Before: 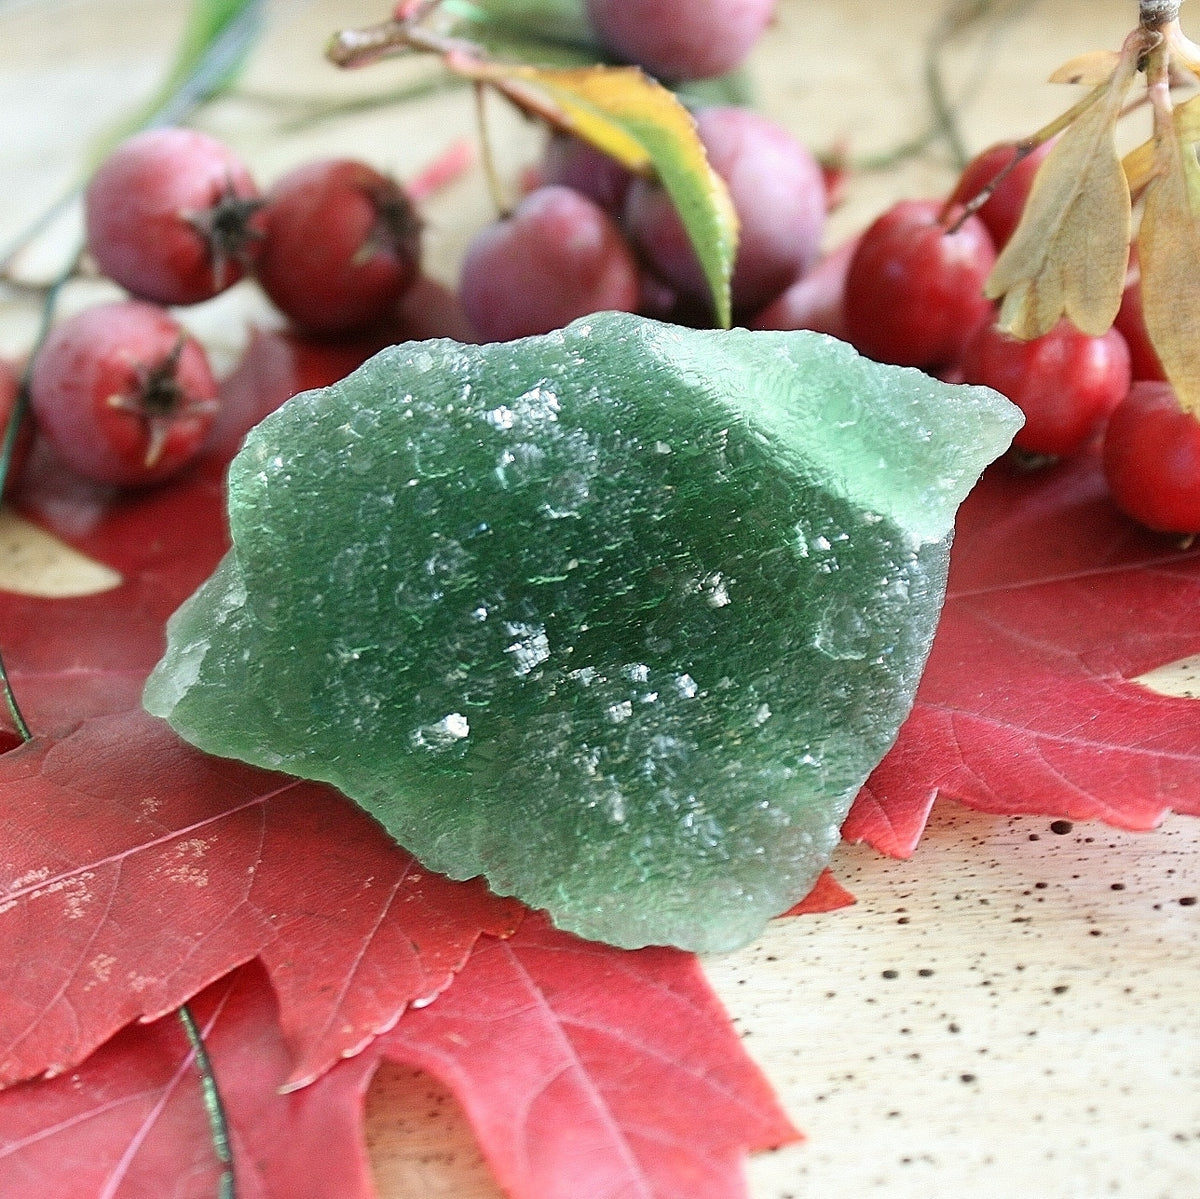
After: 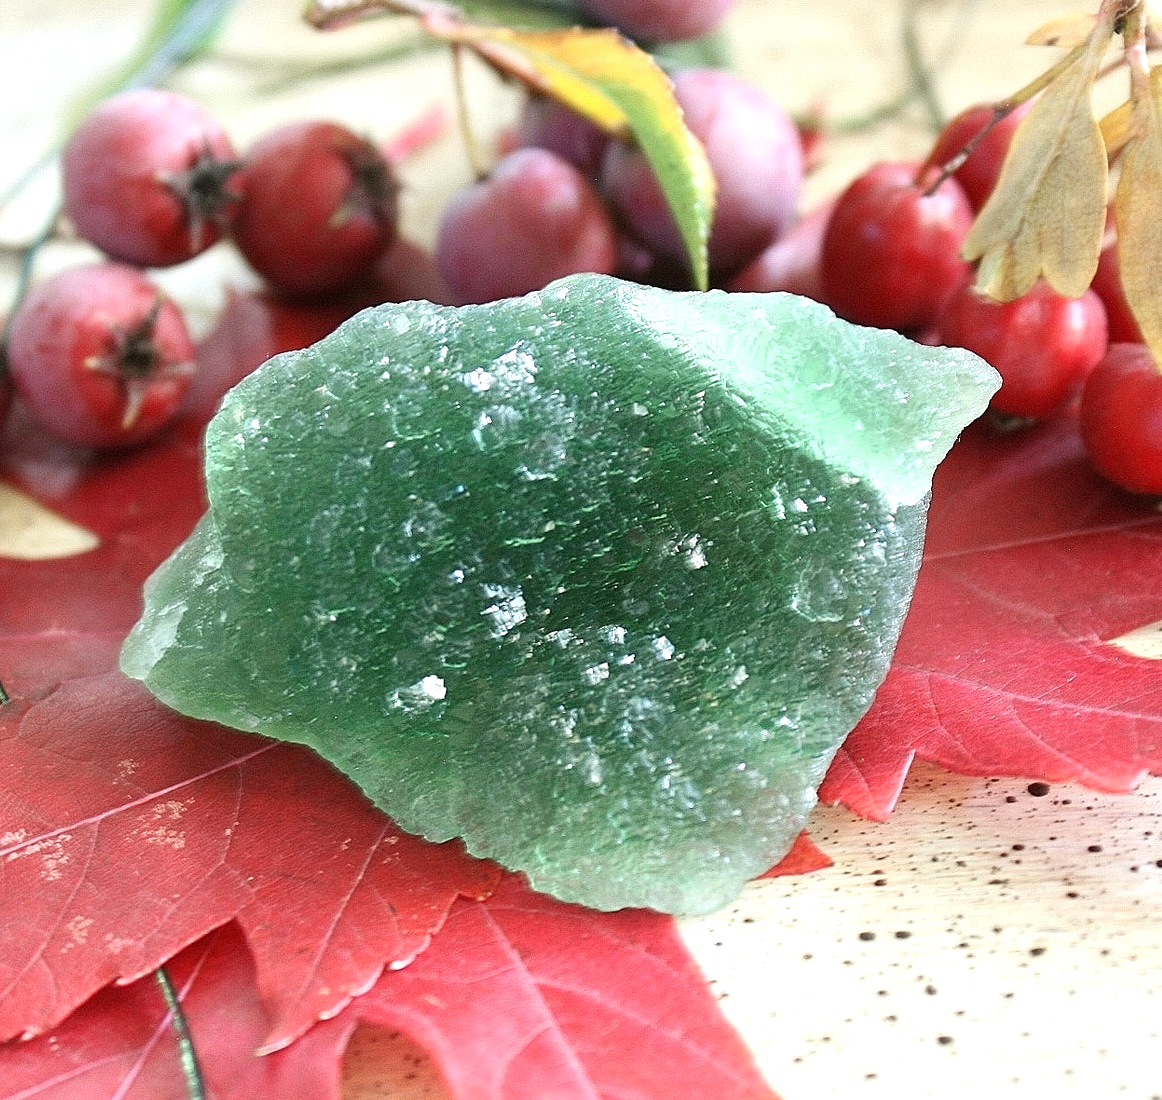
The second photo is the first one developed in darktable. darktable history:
exposure: exposure 0.367 EV, compensate highlight preservation false
crop: left 1.964%, top 3.251%, right 1.122%, bottom 4.933%
